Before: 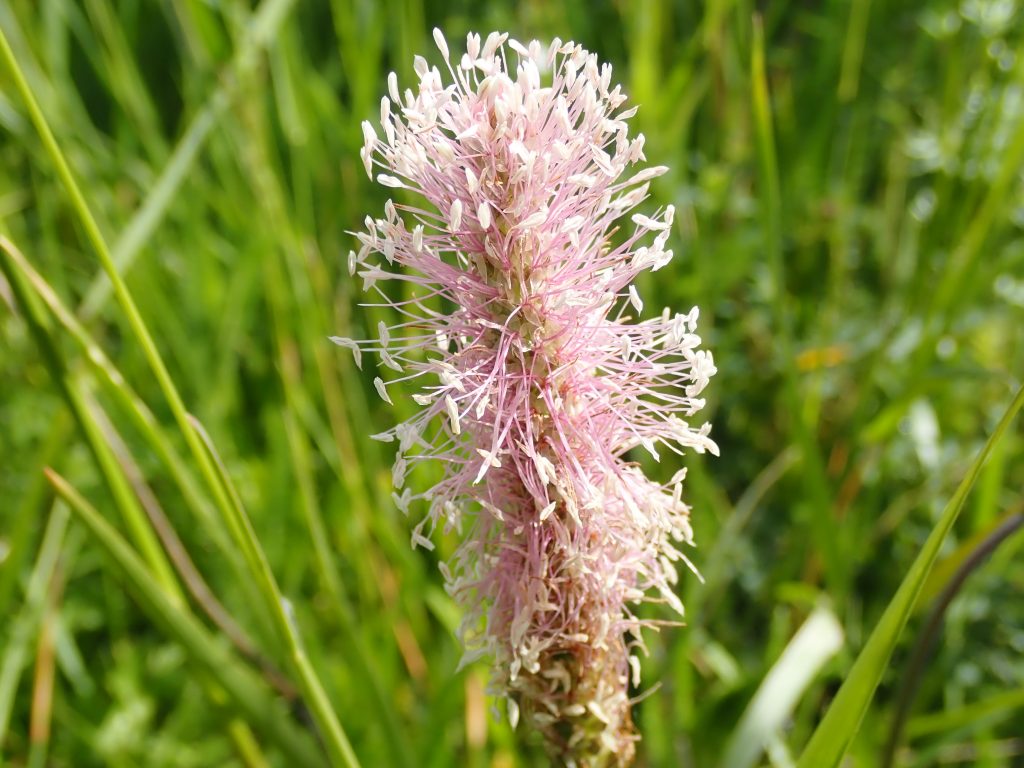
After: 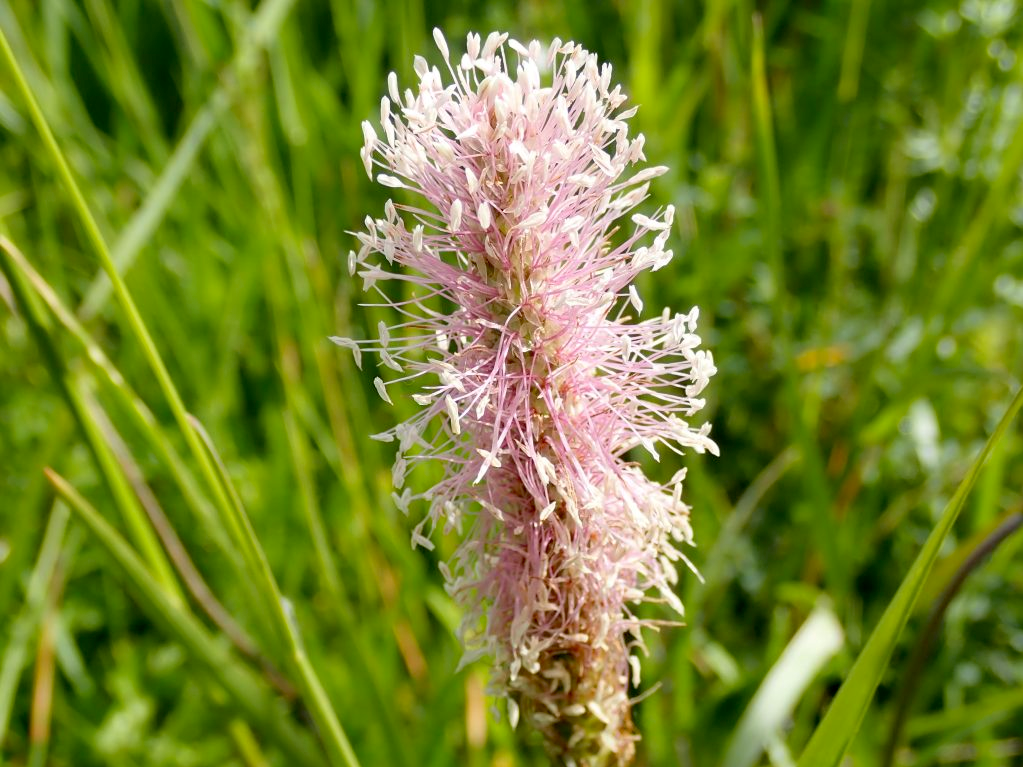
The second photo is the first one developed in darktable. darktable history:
crop and rotate: left 0.077%, bottom 0.012%
tone equalizer: smoothing diameter 2.09%, edges refinement/feathering 23.45, mask exposure compensation -1.57 EV, filter diffusion 5
exposure: black level correction 0.009, exposure 0.016 EV, compensate highlight preservation false
haze removal: strength 0.096, compatibility mode true, adaptive false
